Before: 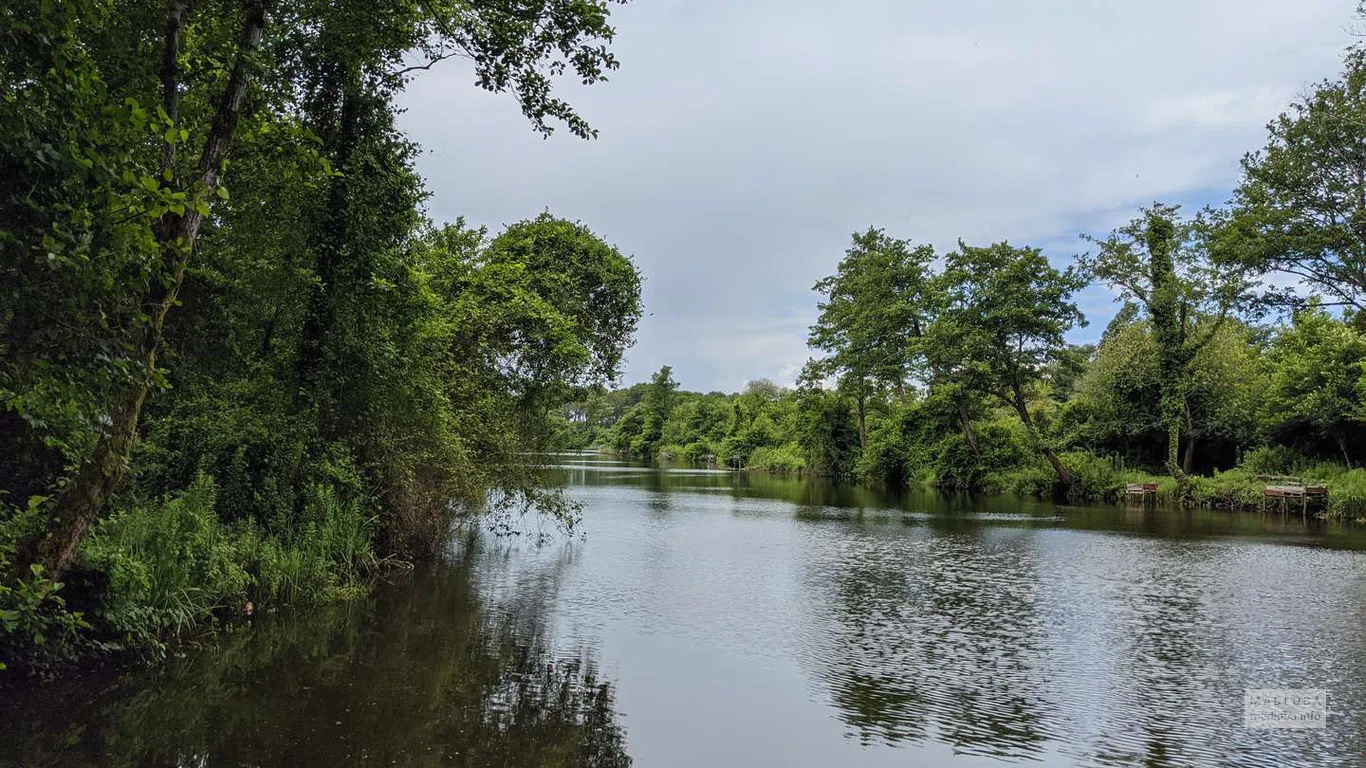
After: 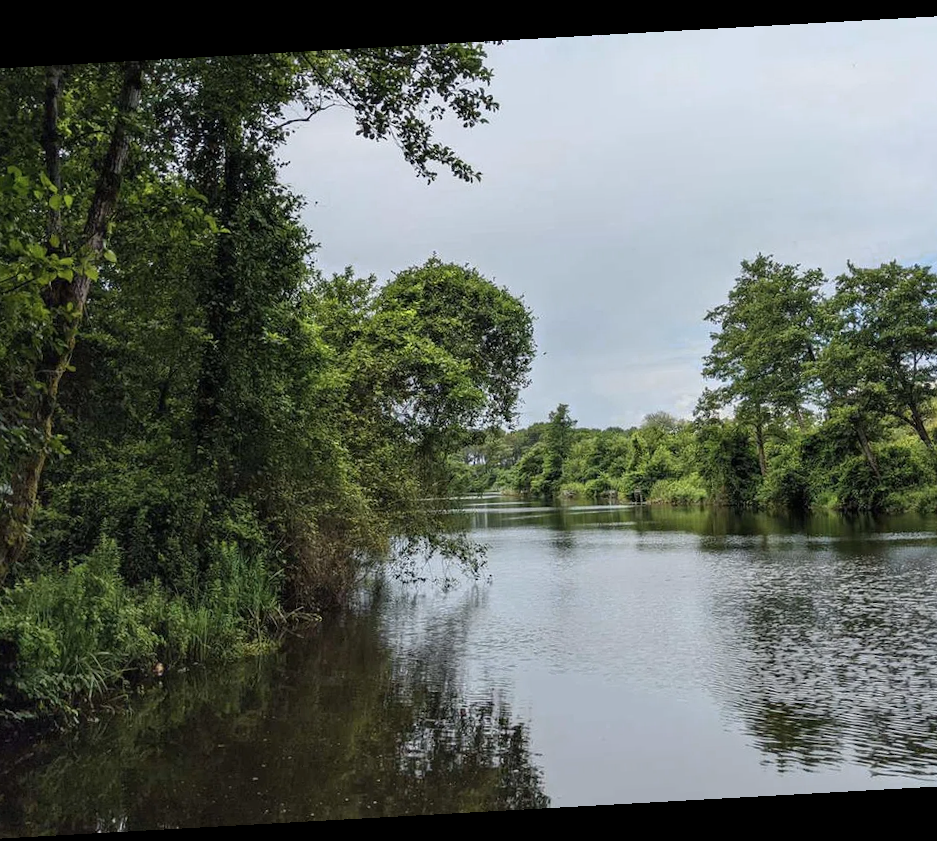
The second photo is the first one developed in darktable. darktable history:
color zones: curves: ch0 [(0.018, 0.548) (0.224, 0.64) (0.425, 0.447) (0.675, 0.575) (0.732, 0.579)]; ch1 [(0.066, 0.487) (0.25, 0.5) (0.404, 0.43) (0.75, 0.421) (0.956, 0.421)]; ch2 [(0.044, 0.561) (0.215, 0.465) (0.399, 0.544) (0.465, 0.548) (0.614, 0.447) (0.724, 0.43) (0.882, 0.623) (0.956, 0.632)]
rotate and perspective: rotation -3.18°, automatic cropping off
crop and rotate: left 8.786%, right 24.548%
